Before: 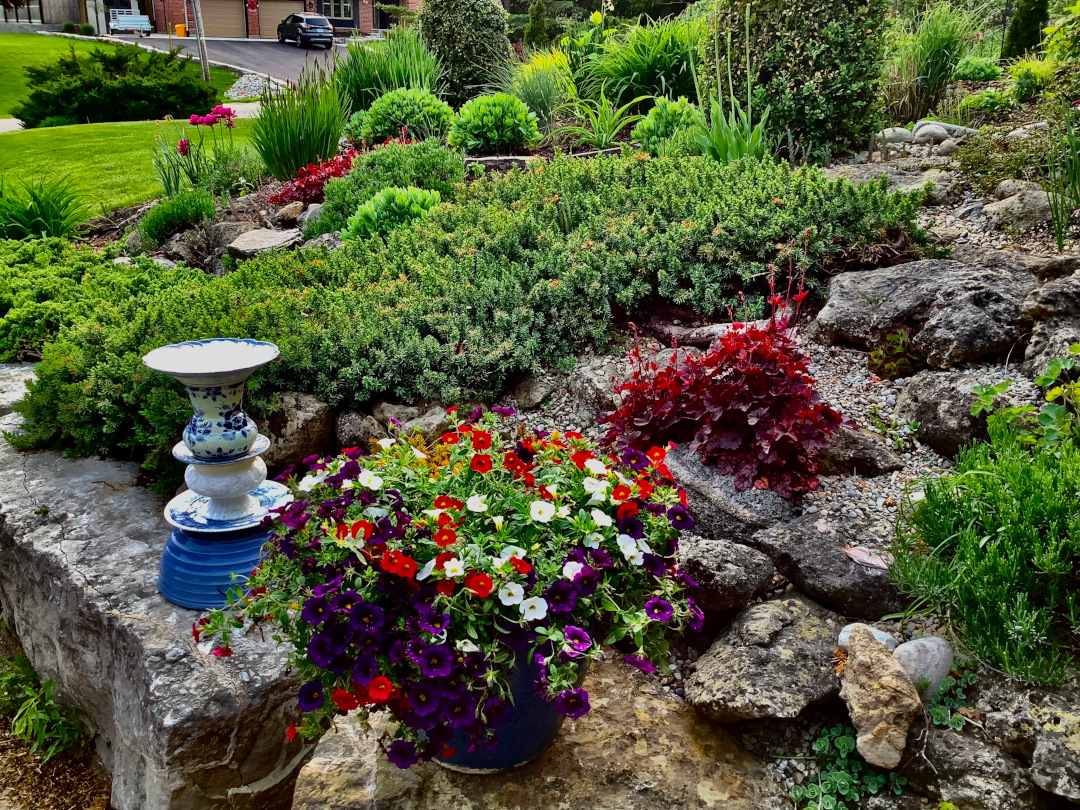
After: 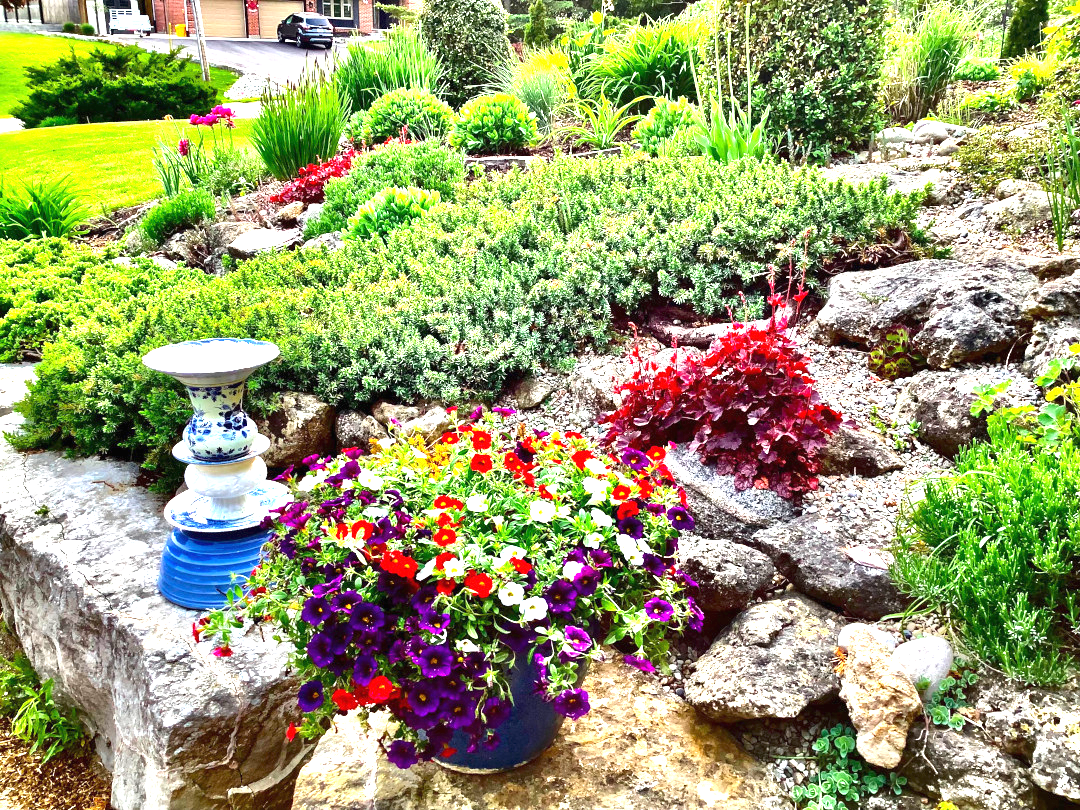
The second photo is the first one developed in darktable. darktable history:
exposure: black level correction 0, exposure 2.14 EV, compensate exposure bias true, compensate highlight preservation false
